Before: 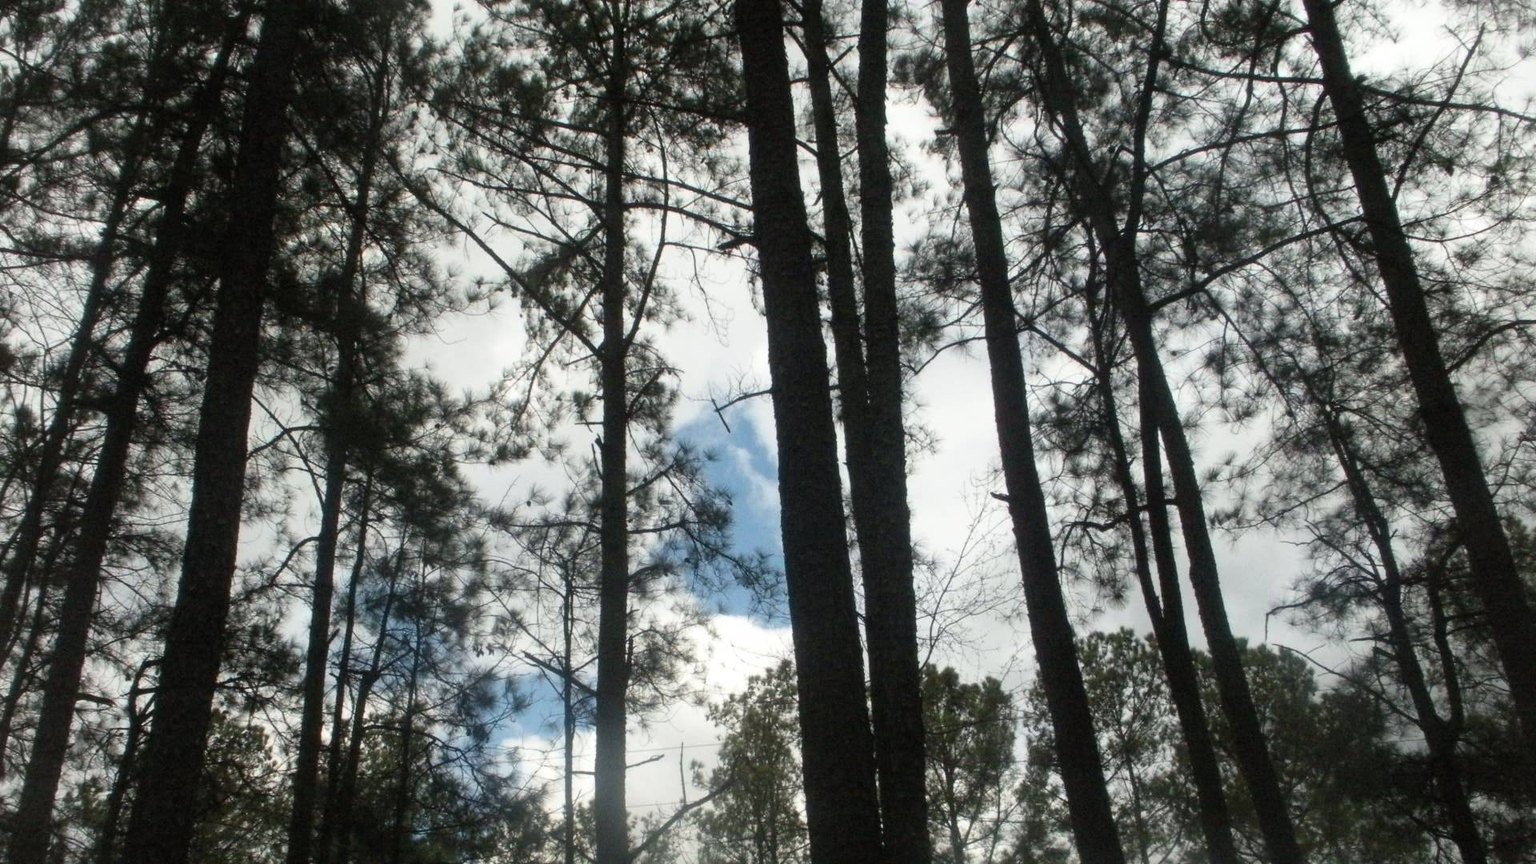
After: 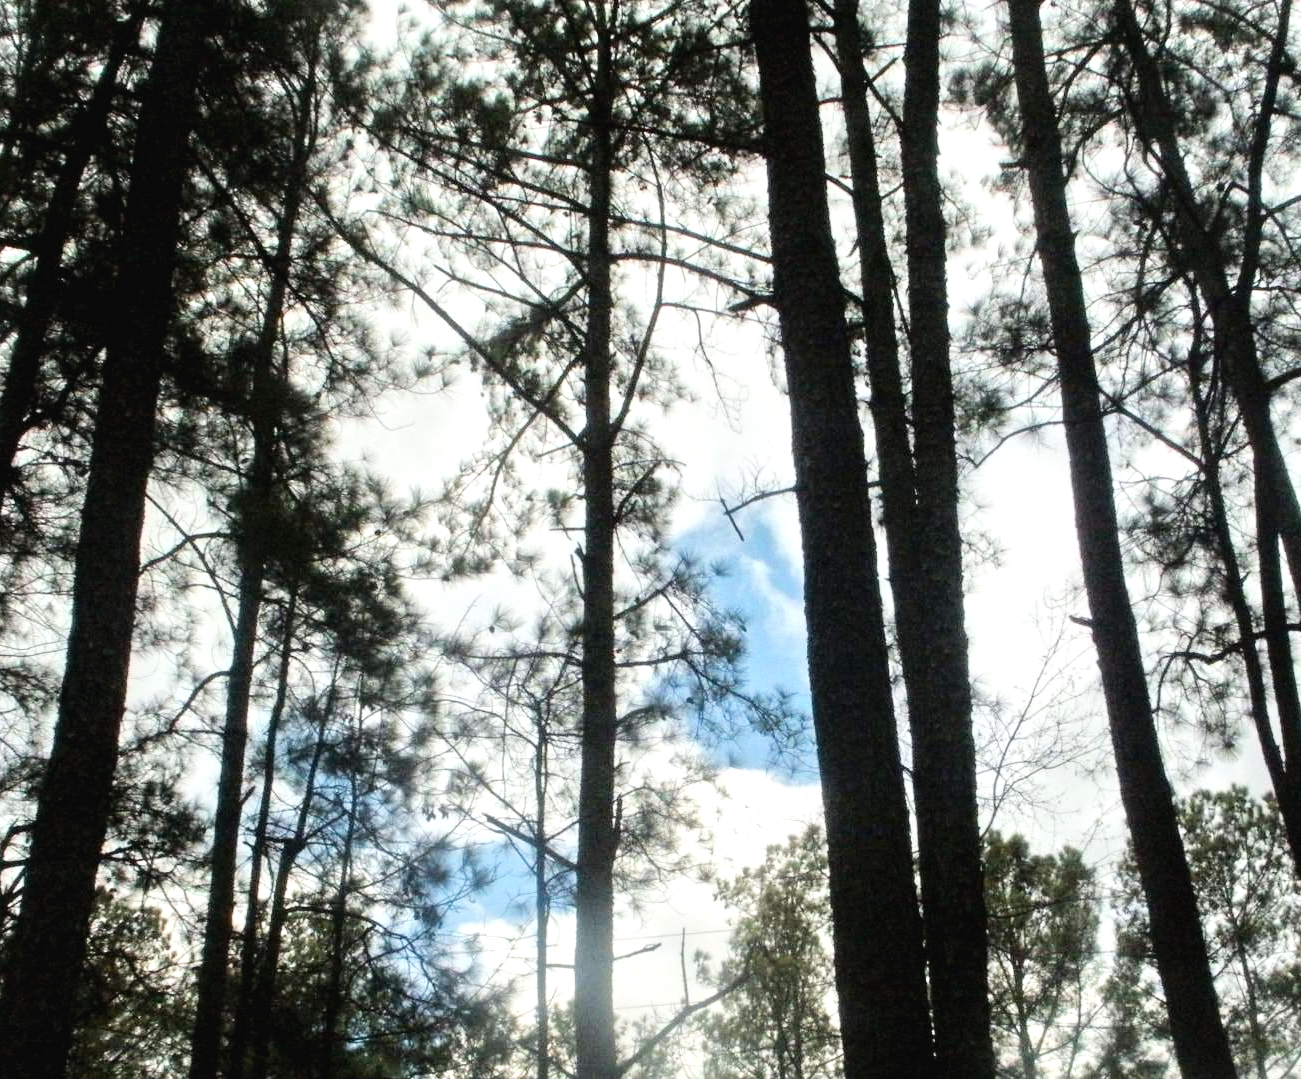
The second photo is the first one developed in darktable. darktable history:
crop and rotate: left 8.809%, right 23.41%
tone equalizer: -7 EV 0.149 EV, -6 EV 0.628 EV, -5 EV 1.17 EV, -4 EV 1.35 EV, -3 EV 1.17 EV, -2 EV 0.6 EV, -1 EV 0.15 EV, smoothing diameter 2.04%, edges refinement/feathering 20.07, mask exposure compensation -1.57 EV, filter diffusion 5
tone curve: curves: ch0 [(0, 0.024) (0.119, 0.146) (0.474, 0.485) (0.718, 0.739) (0.817, 0.839) (1, 0.998)]; ch1 [(0, 0) (0.377, 0.416) (0.439, 0.451) (0.477, 0.485) (0.501, 0.503) (0.538, 0.544) (0.58, 0.613) (0.664, 0.7) (0.783, 0.804) (1, 1)]; ch2 [(0, 0) (0.38, 0.405) (0.463, 0.456) (0.498, 0.497) (0.524, 0.535) (0.578, 0.576) (0.648, 0.665) (1, 1)], preserve colors none
color balance rgb: shadows lift › luminance -10.218%, global offset › luminance -0.473%, perceptual saturation grading › global saturation 0.641%, global vibrance 20%
